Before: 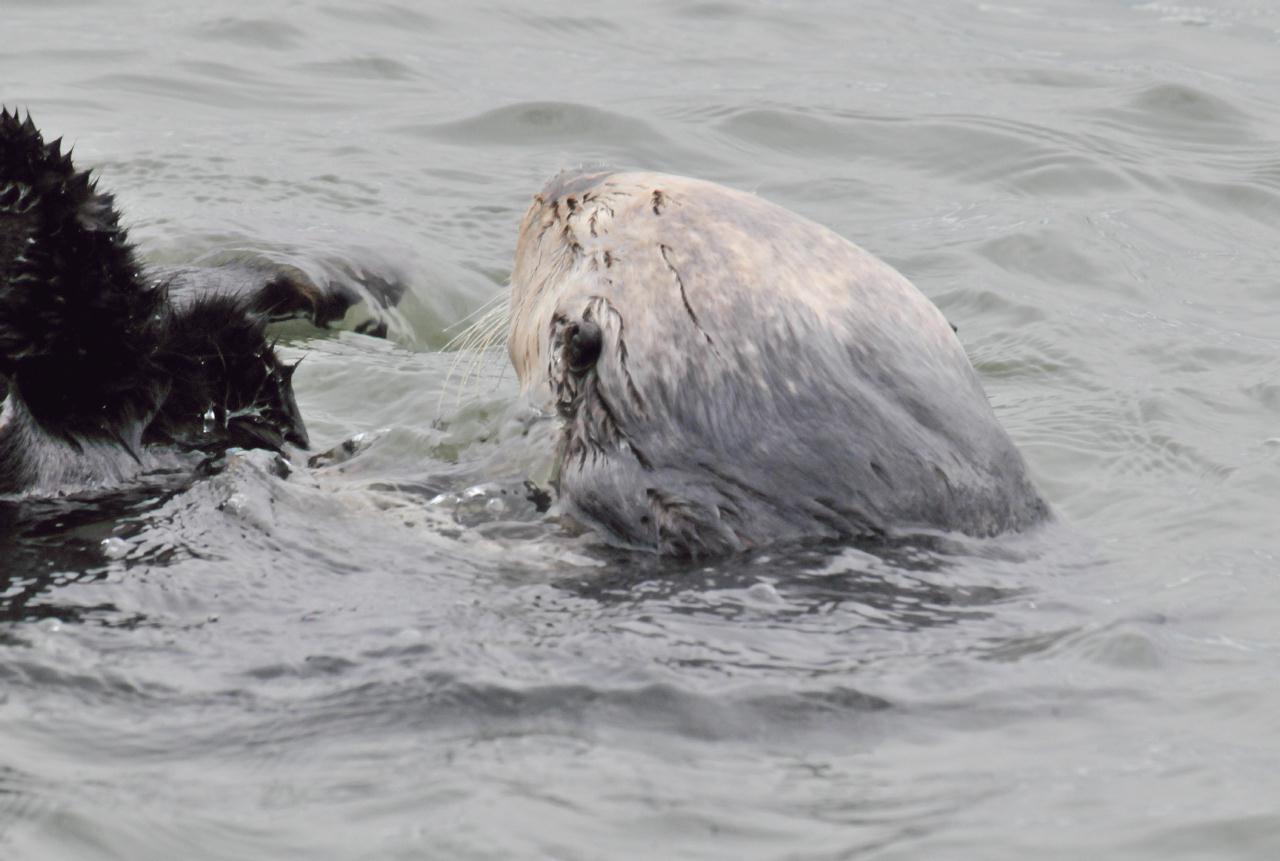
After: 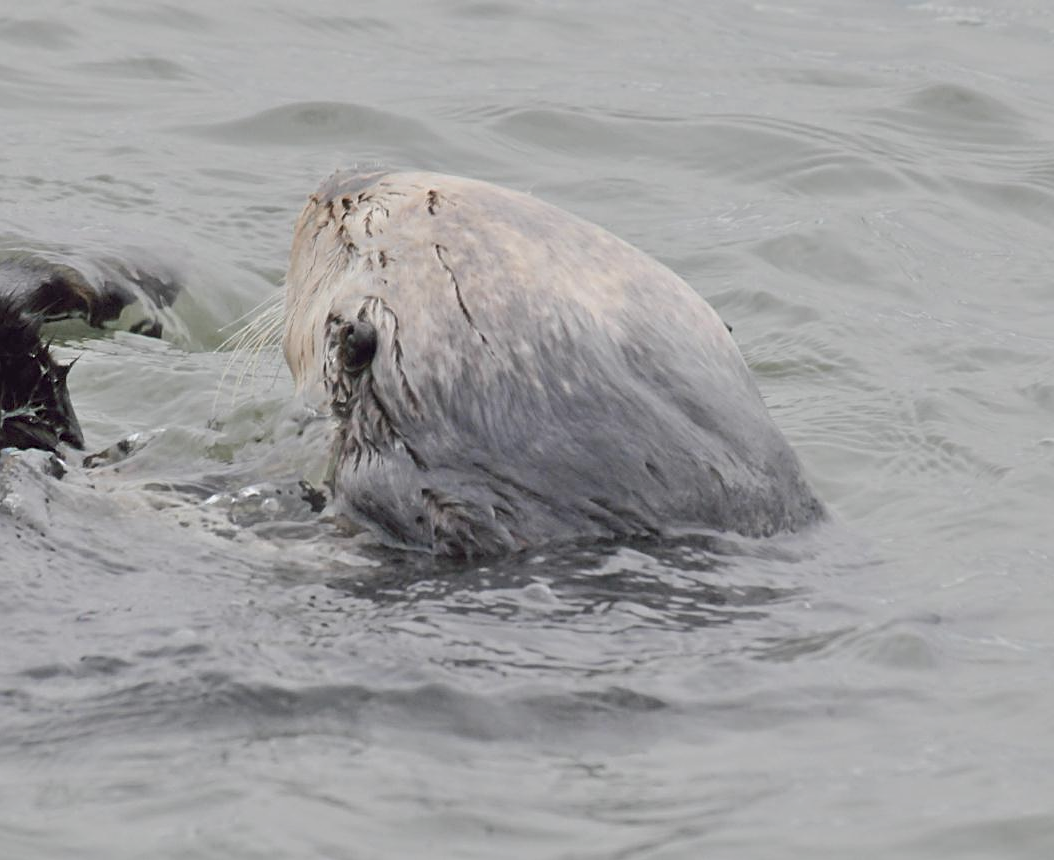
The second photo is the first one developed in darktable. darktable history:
sharpen: on, module defaults
tone equalizer: on, module defaults
crop: left 17.582%, bottom 0.031%
color balance: contrast -15%
